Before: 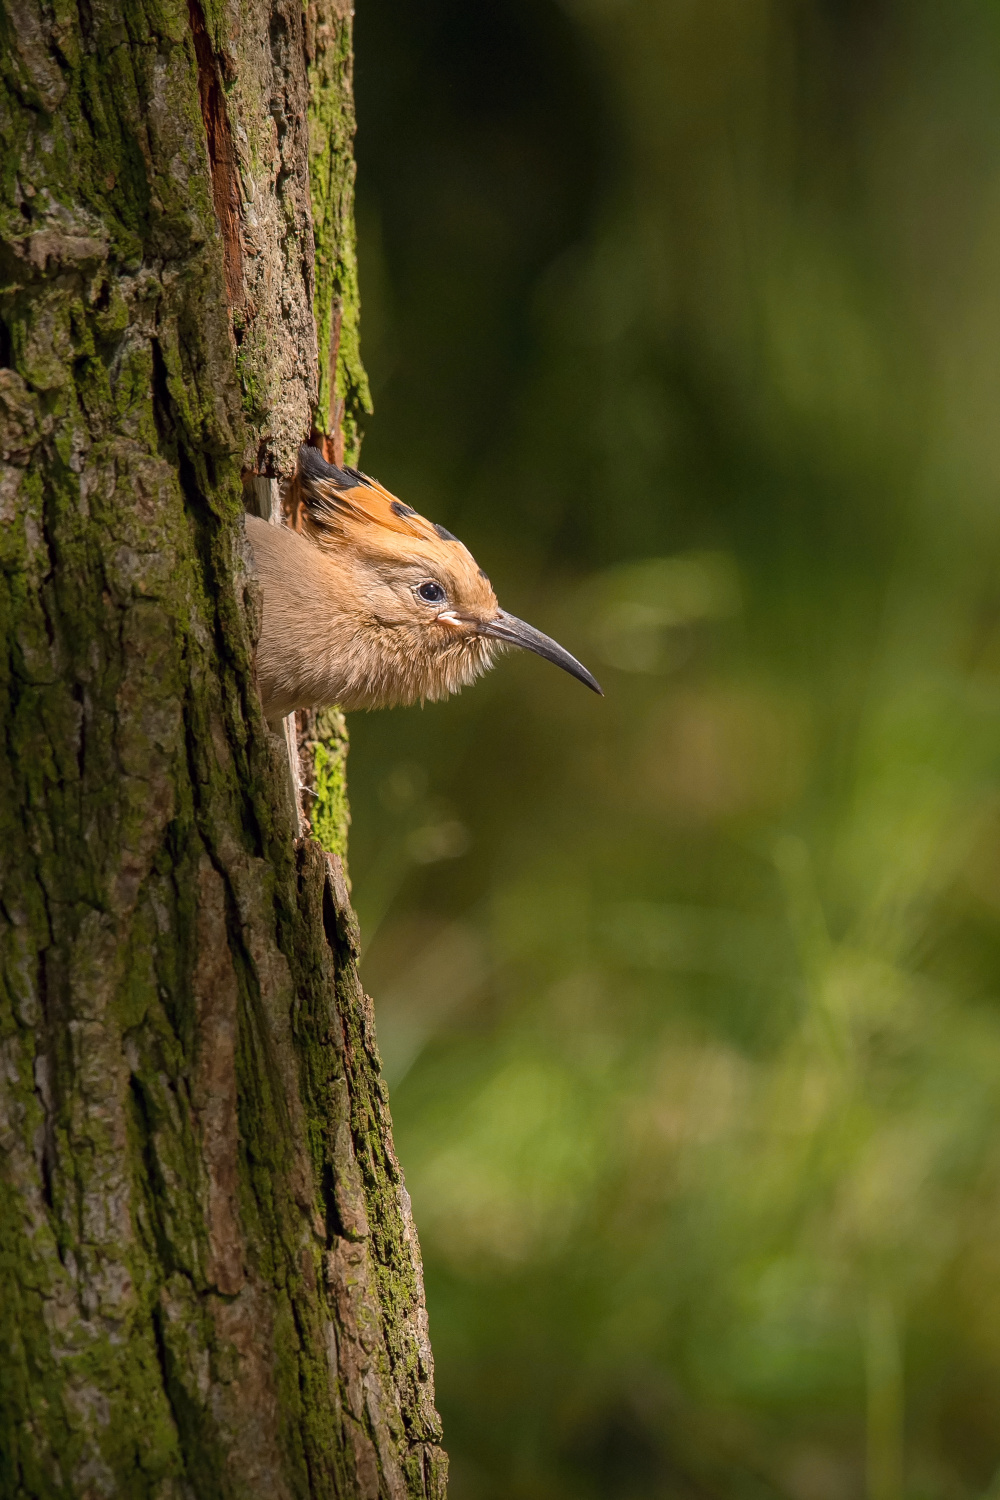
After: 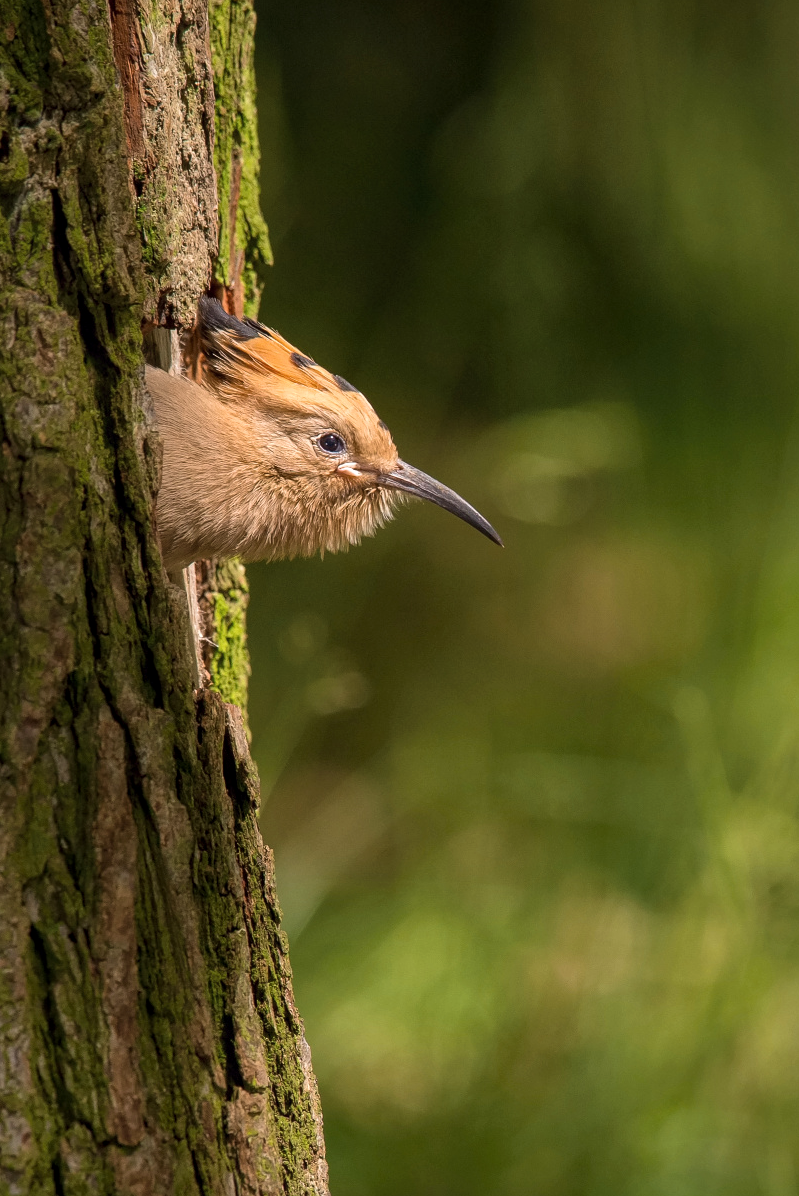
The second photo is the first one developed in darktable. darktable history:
velvia: on, module defaults
local contrast: highlights 103%, shadows 99%, detail 119%, midtone range 0.2
crop and rotate: left 10.07%, top 9.946%, right 9.982%, bottom 10.288%
